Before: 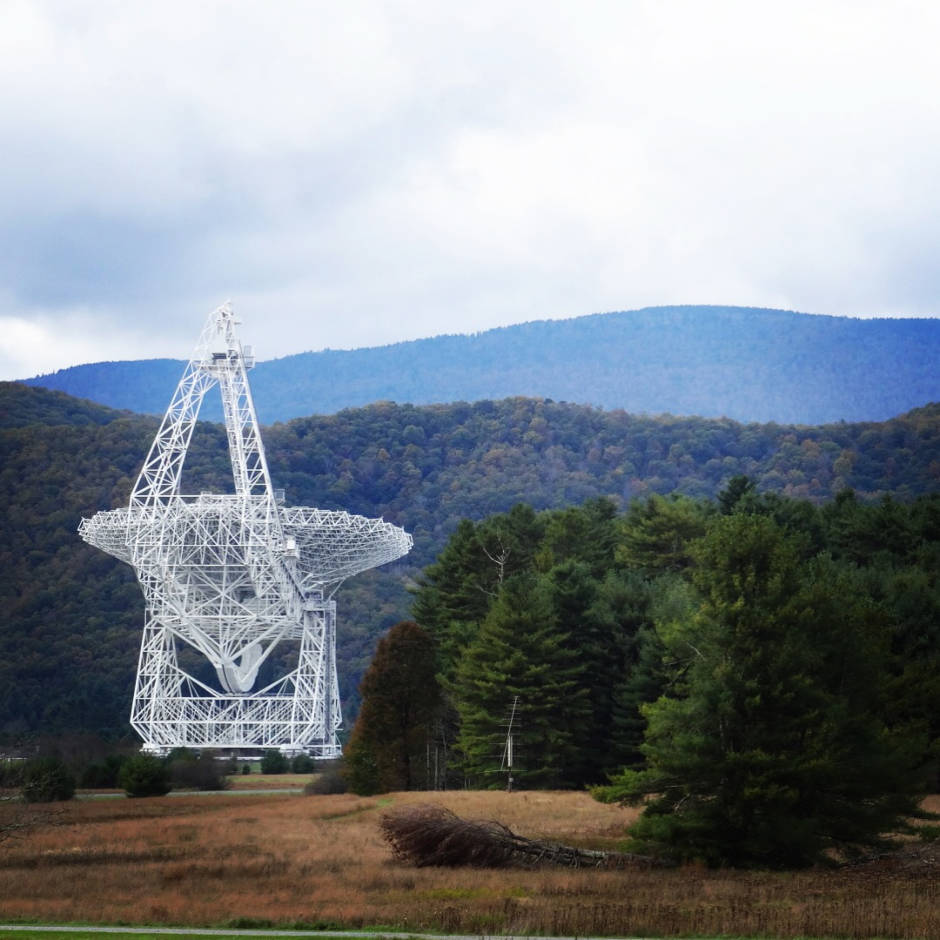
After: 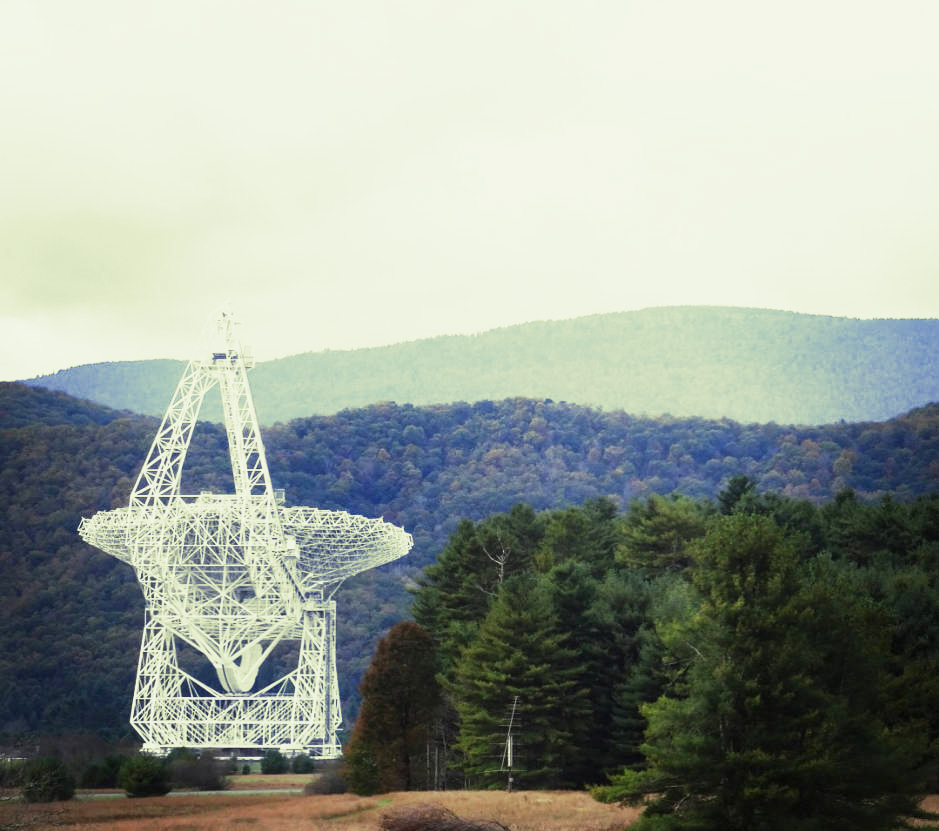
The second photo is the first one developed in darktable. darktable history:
base curve: curves: ch0 [(0, 0) (0.088, 0.125) (0.176, 0.251) (0.354, 0.501) (0.613, 0.749) (1, 0.877)], preserve colors none
crop and rotate: top 0%, bottom 11.49%
split-toning: shadows › hue 290.82°, shadows › saturation 0.34, highlights › saturation 0.38, balance 0, compress 50%
